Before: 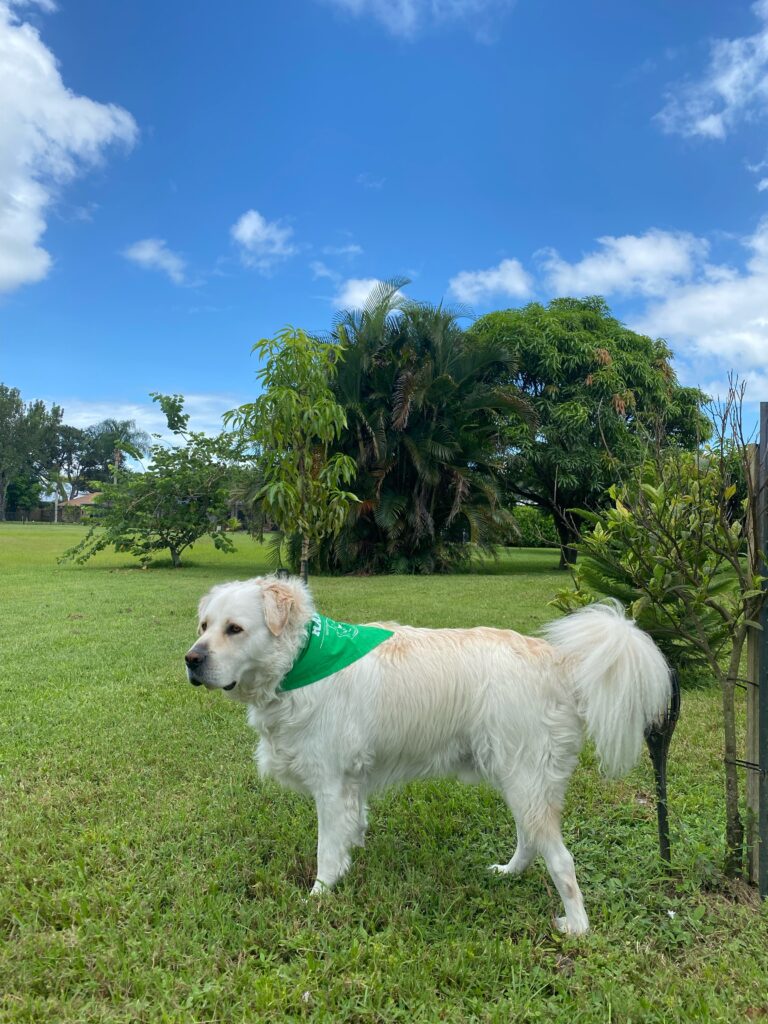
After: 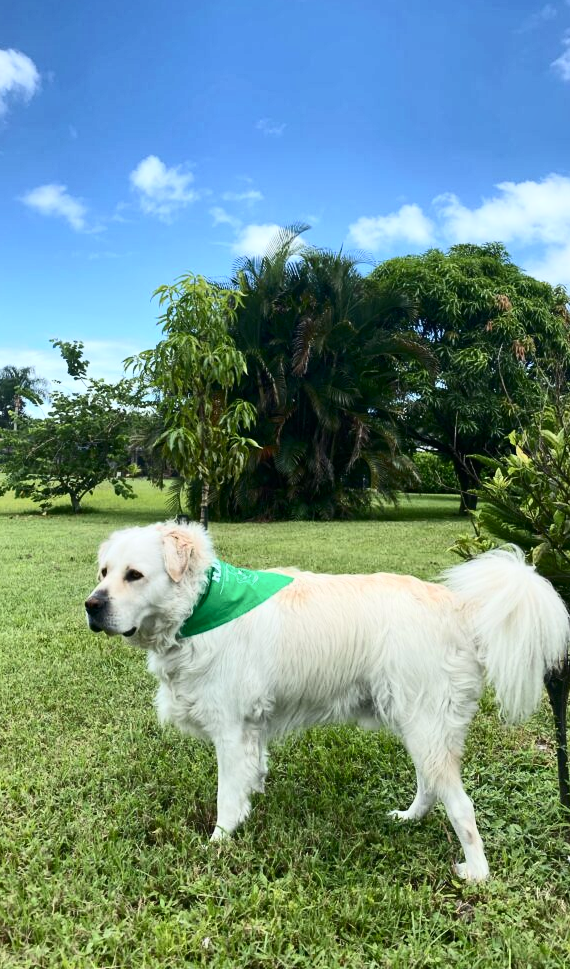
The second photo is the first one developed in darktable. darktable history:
crop and rotate: left 13.12%, top 5.308%, right 12.575%
shadows and highlights: soften with gaussian
color correction: highlights b* -0.038
contrast brightness saturation: contrast 0.391, brightness 0.11
